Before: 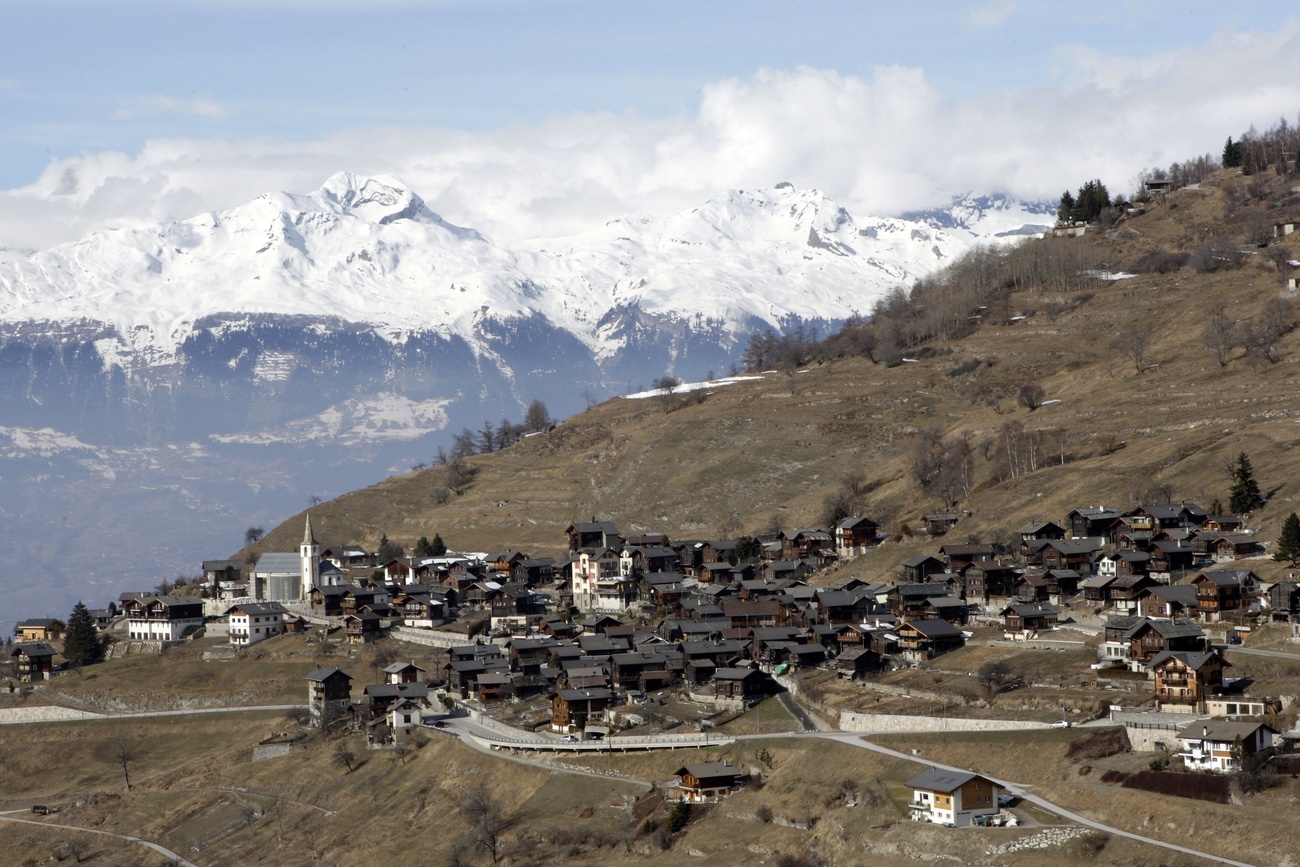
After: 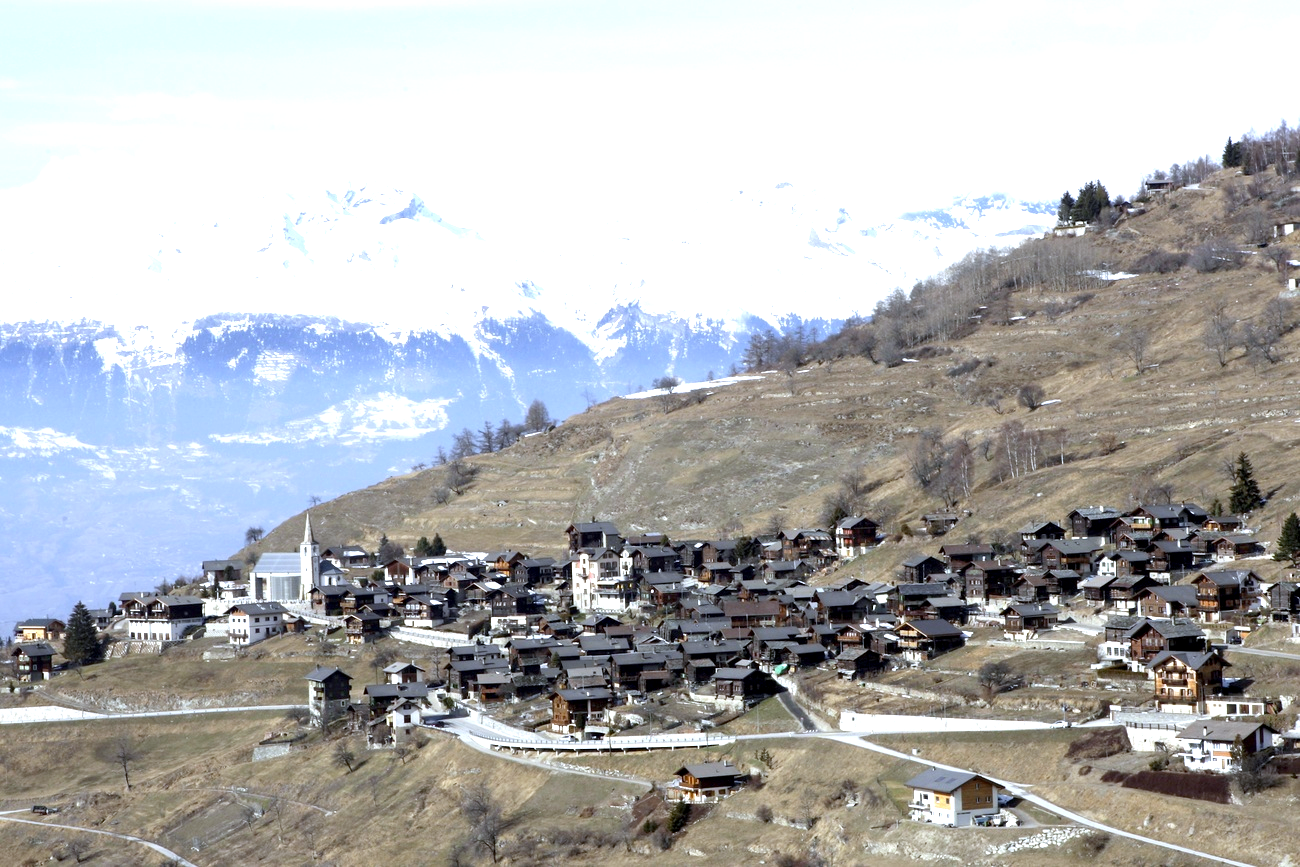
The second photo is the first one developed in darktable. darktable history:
white balance: red 0.931, blue 1.11
exposure: black level correction 0.001, exposure 1.3 EV, compensate highlight preservation false
